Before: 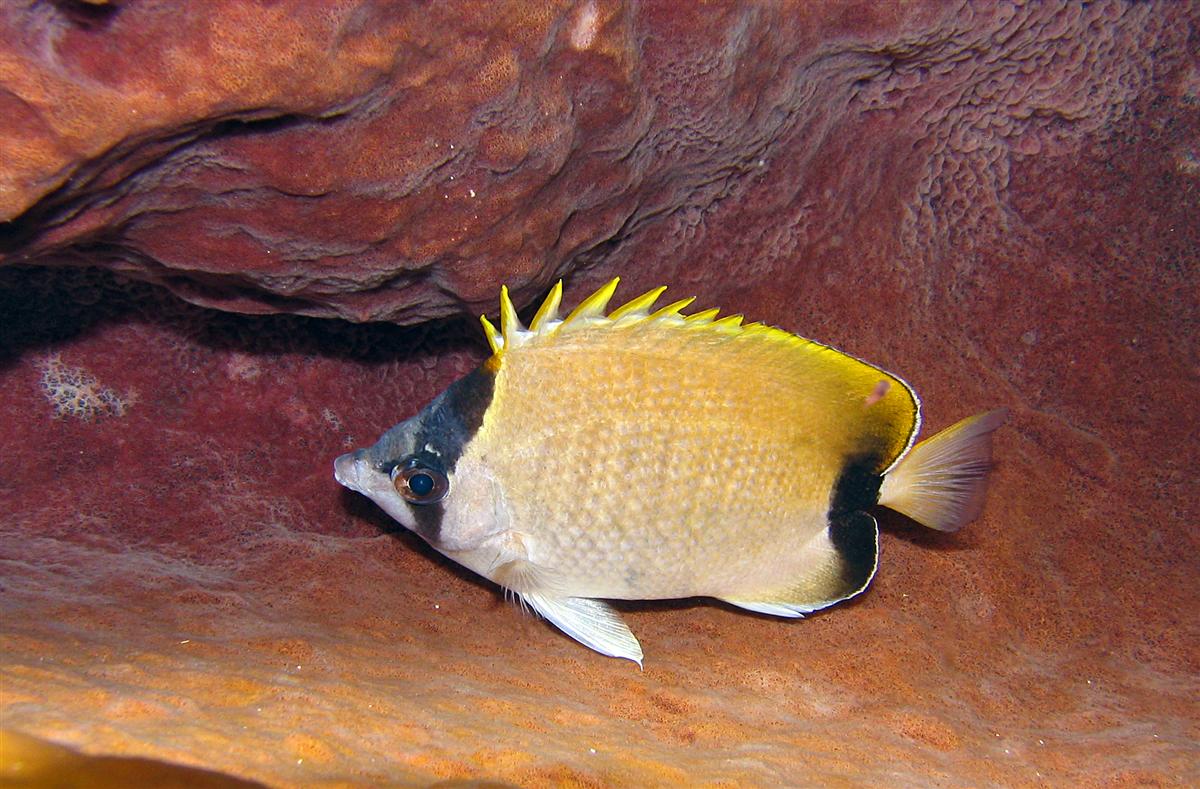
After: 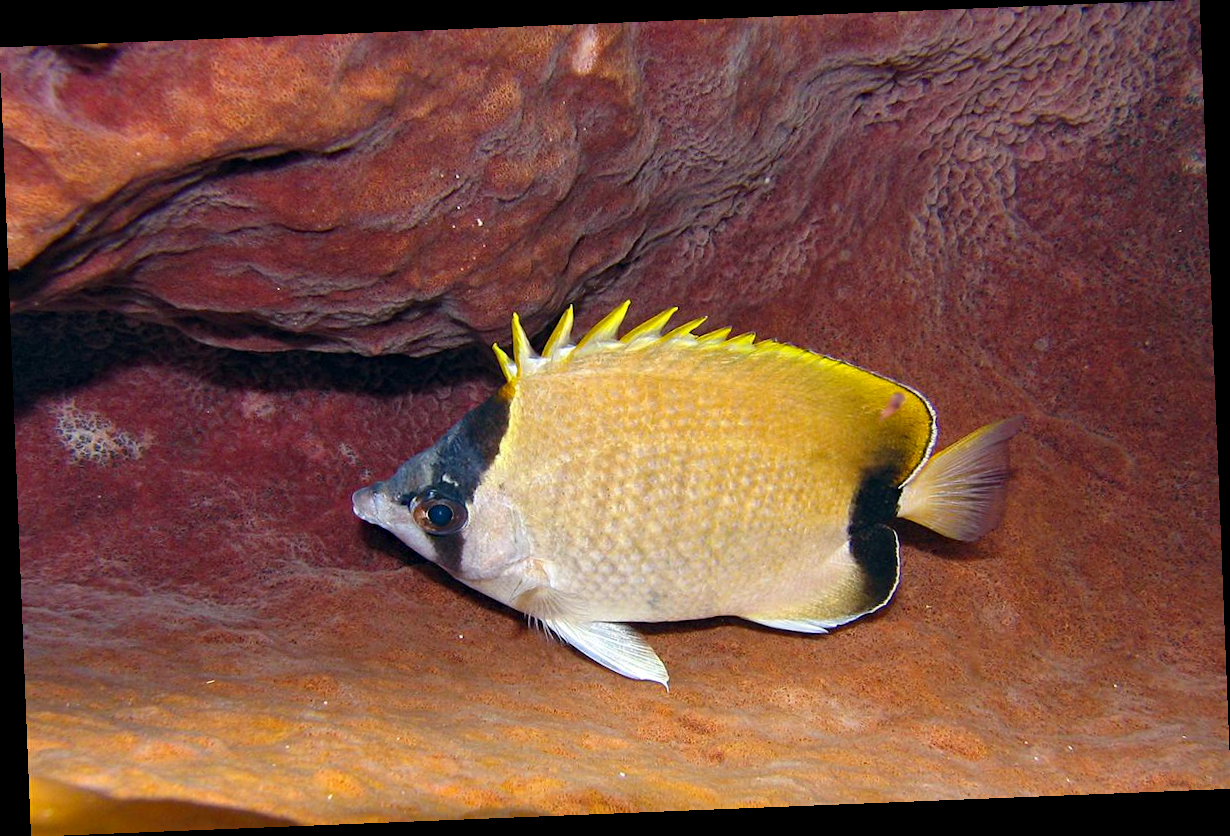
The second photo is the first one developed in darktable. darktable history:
haze removal: adaptive false
rotate and perspective: rotation -2.29°, automatic cropping off
